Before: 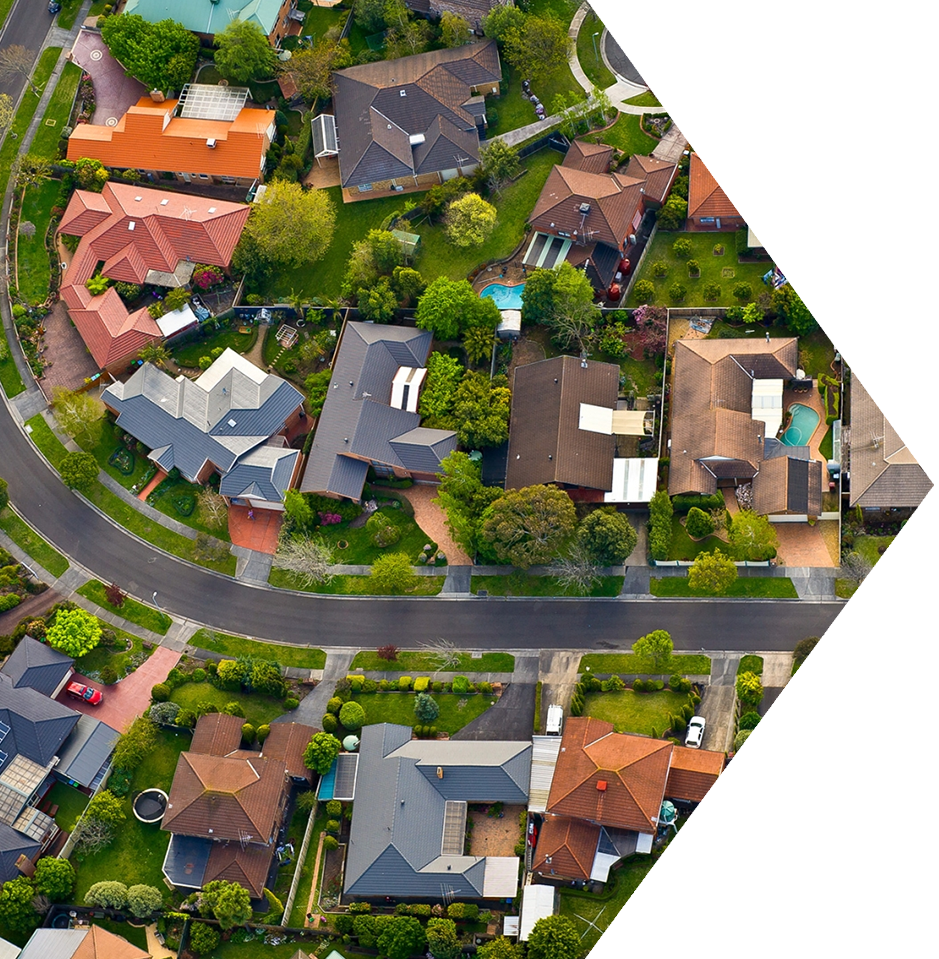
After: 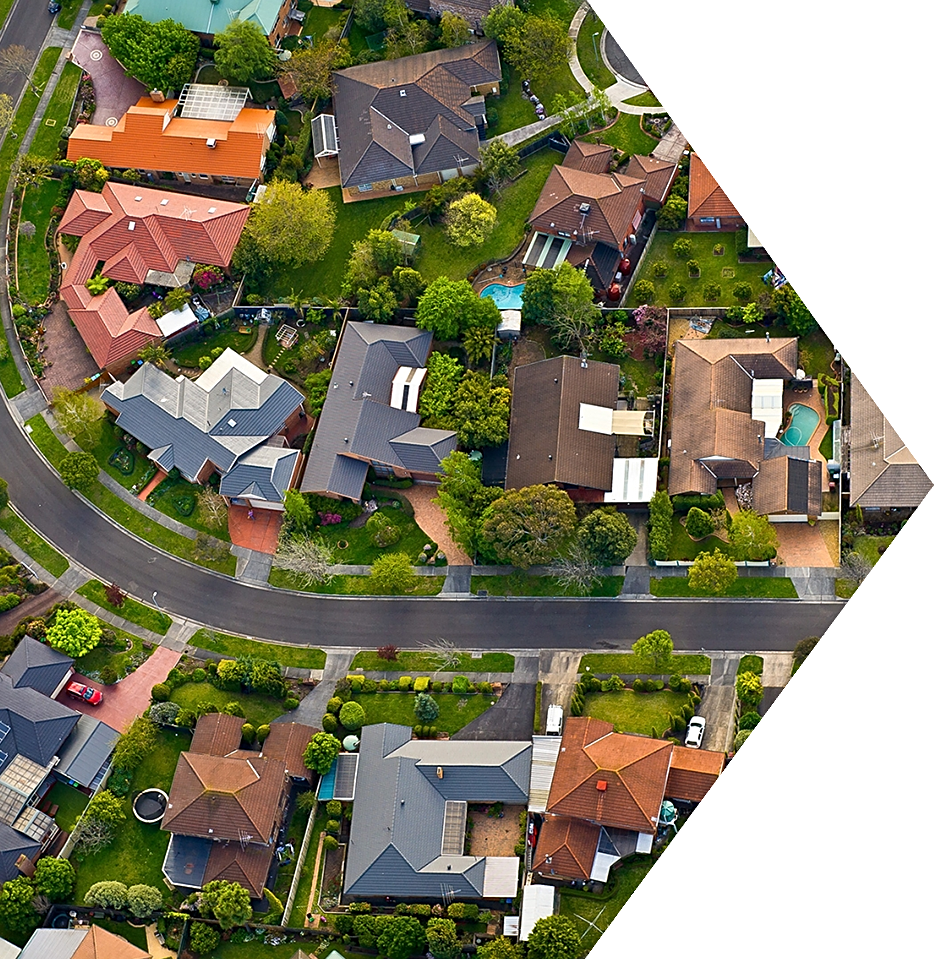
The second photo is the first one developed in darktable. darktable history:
sharpen: on, module defaults
white balance: red 1, blue 1
